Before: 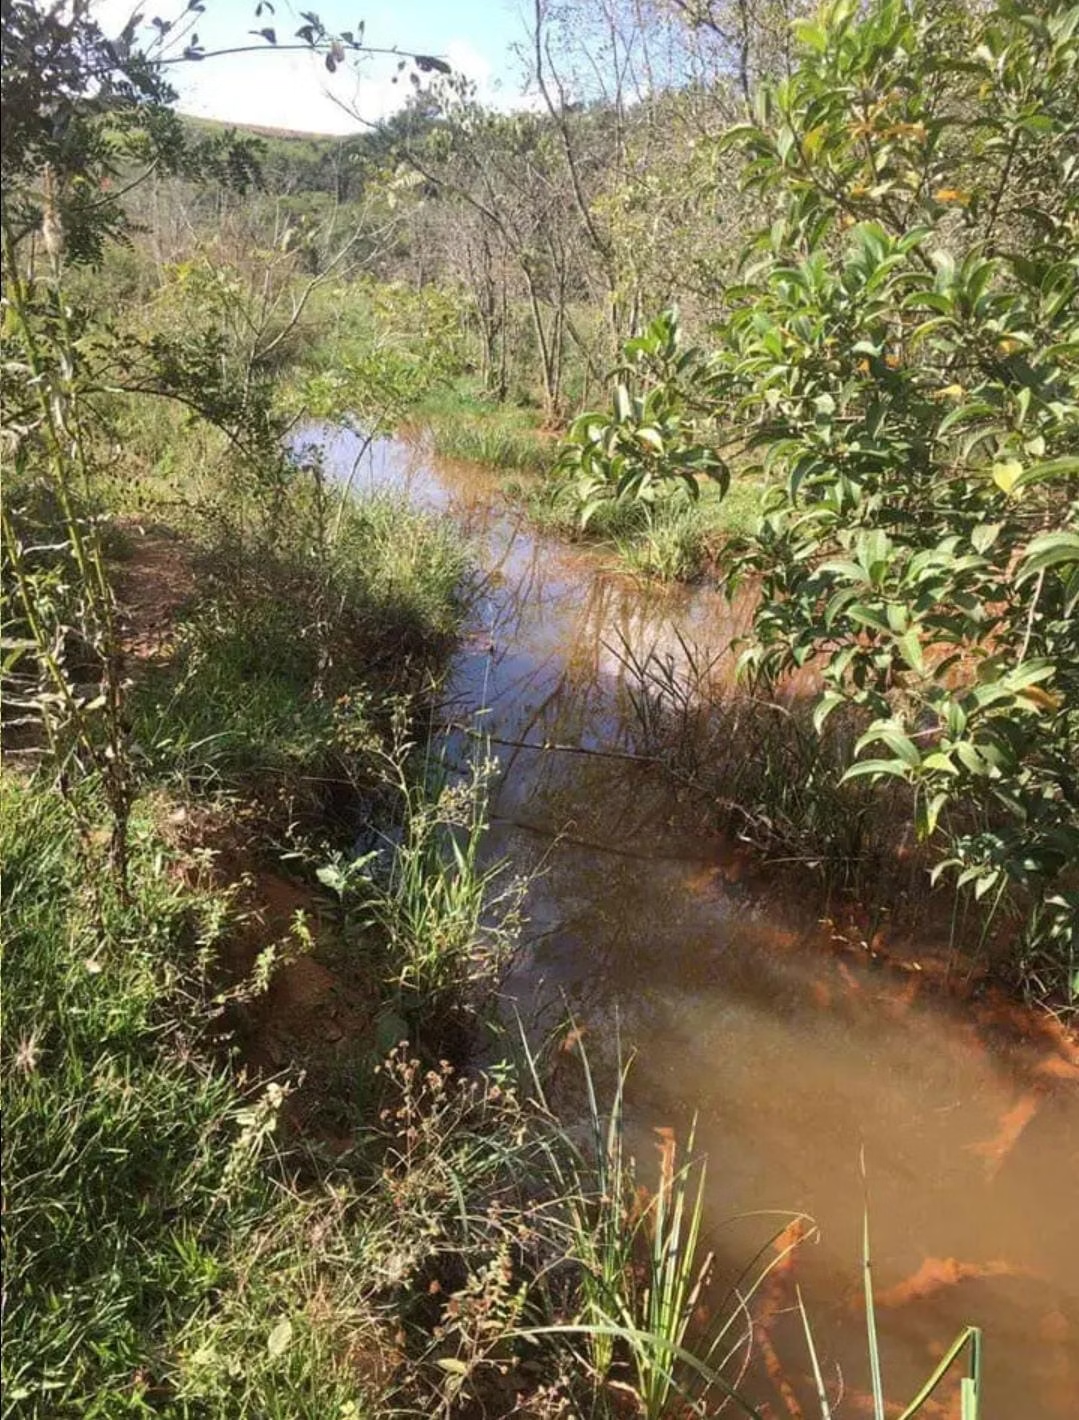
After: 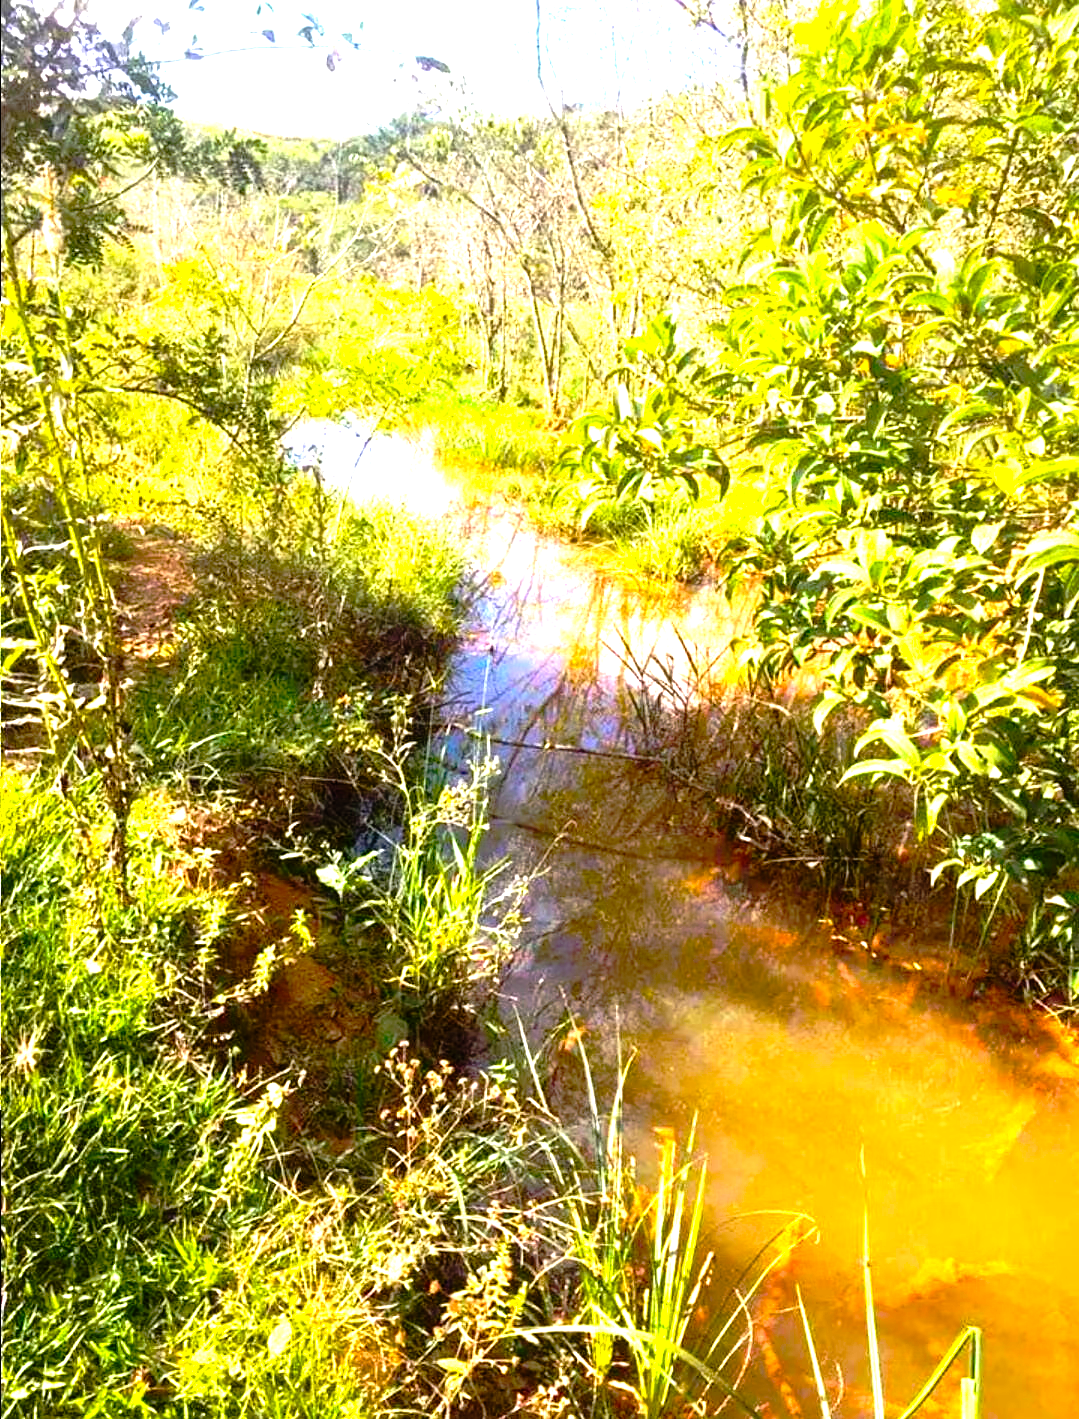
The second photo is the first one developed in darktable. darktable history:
tone curve: curves: ch0 [(0, 0) (0.126, 0.061) (0.362, 0.382) (0.498, 0.498) (0.706, 0.712) (1, 1)]; ch1 [(0, 0) (0.5, 0.522) (0.55, 0.586) (1, 1)]; ch2 [(0, 0) (0.44, 0.424) (0.5, 0.482) (0.537, 0.538) (1, 1)], preserve colors none
color balance rgb: highlights gain › luminance 14.693%, perceptual saturation grading › global saturation 38.974%, perceptual brilliance grading › highlights 13.303%, perceptual brilliance grading › mid-tones 8.722%, perceptual brilliance grading › shadows -17.608%, global vibrance 42.612%
exposure: exposure 1.247 EV, compensate exposure bias true, compensate highlight preservation false
crop: bottom 0.07%
